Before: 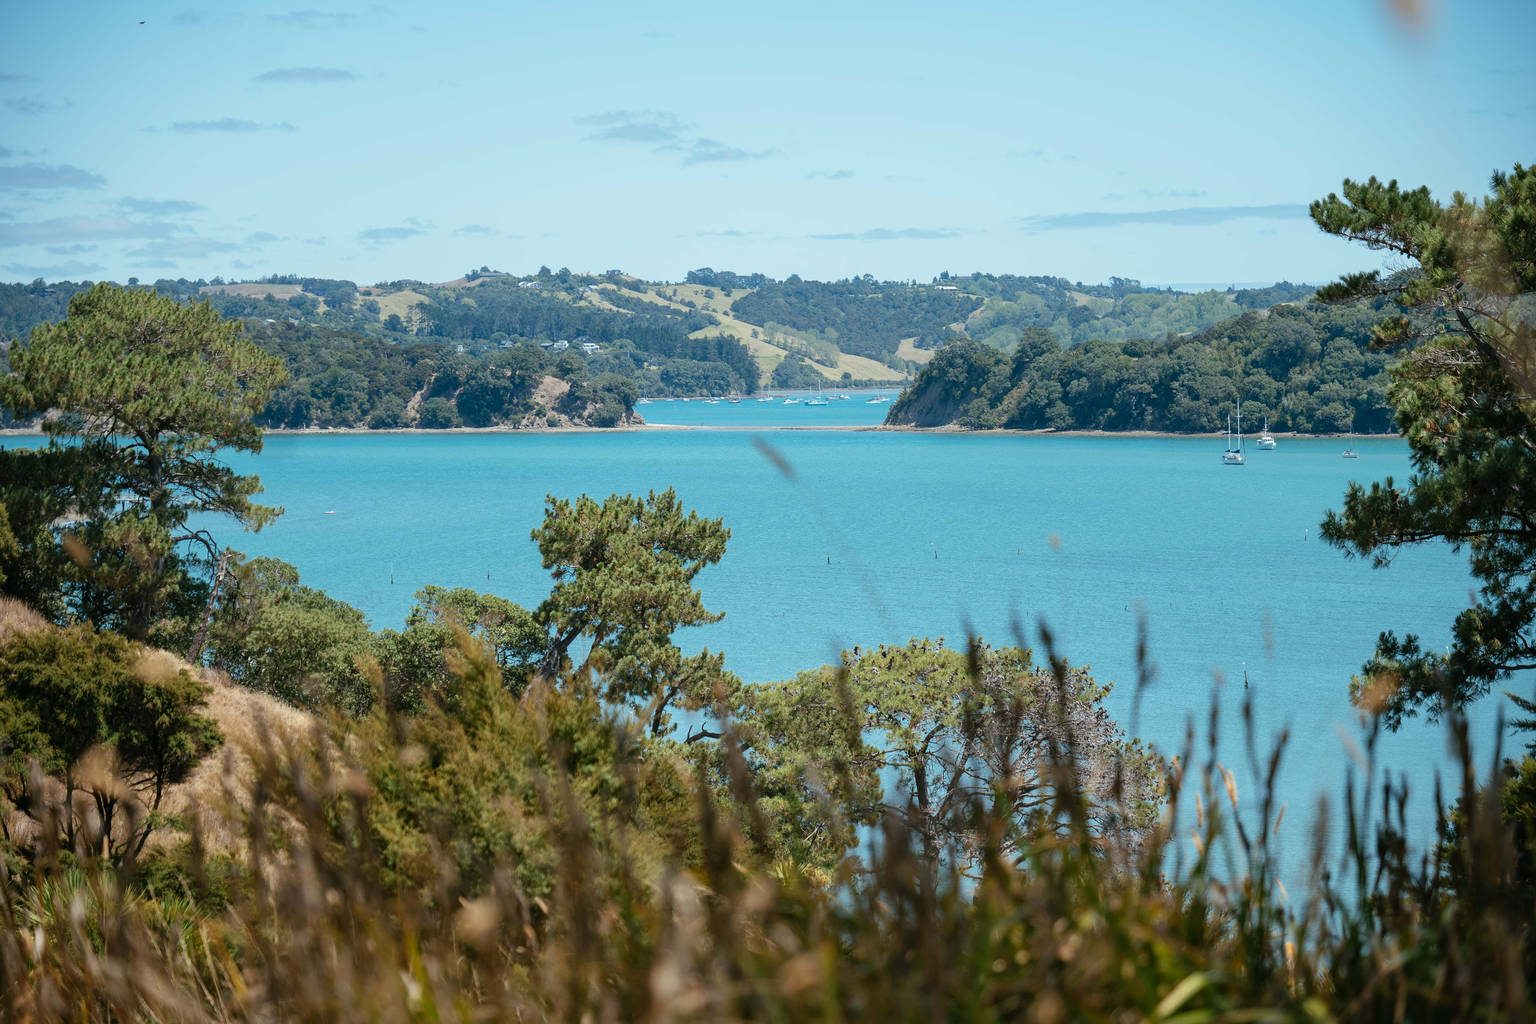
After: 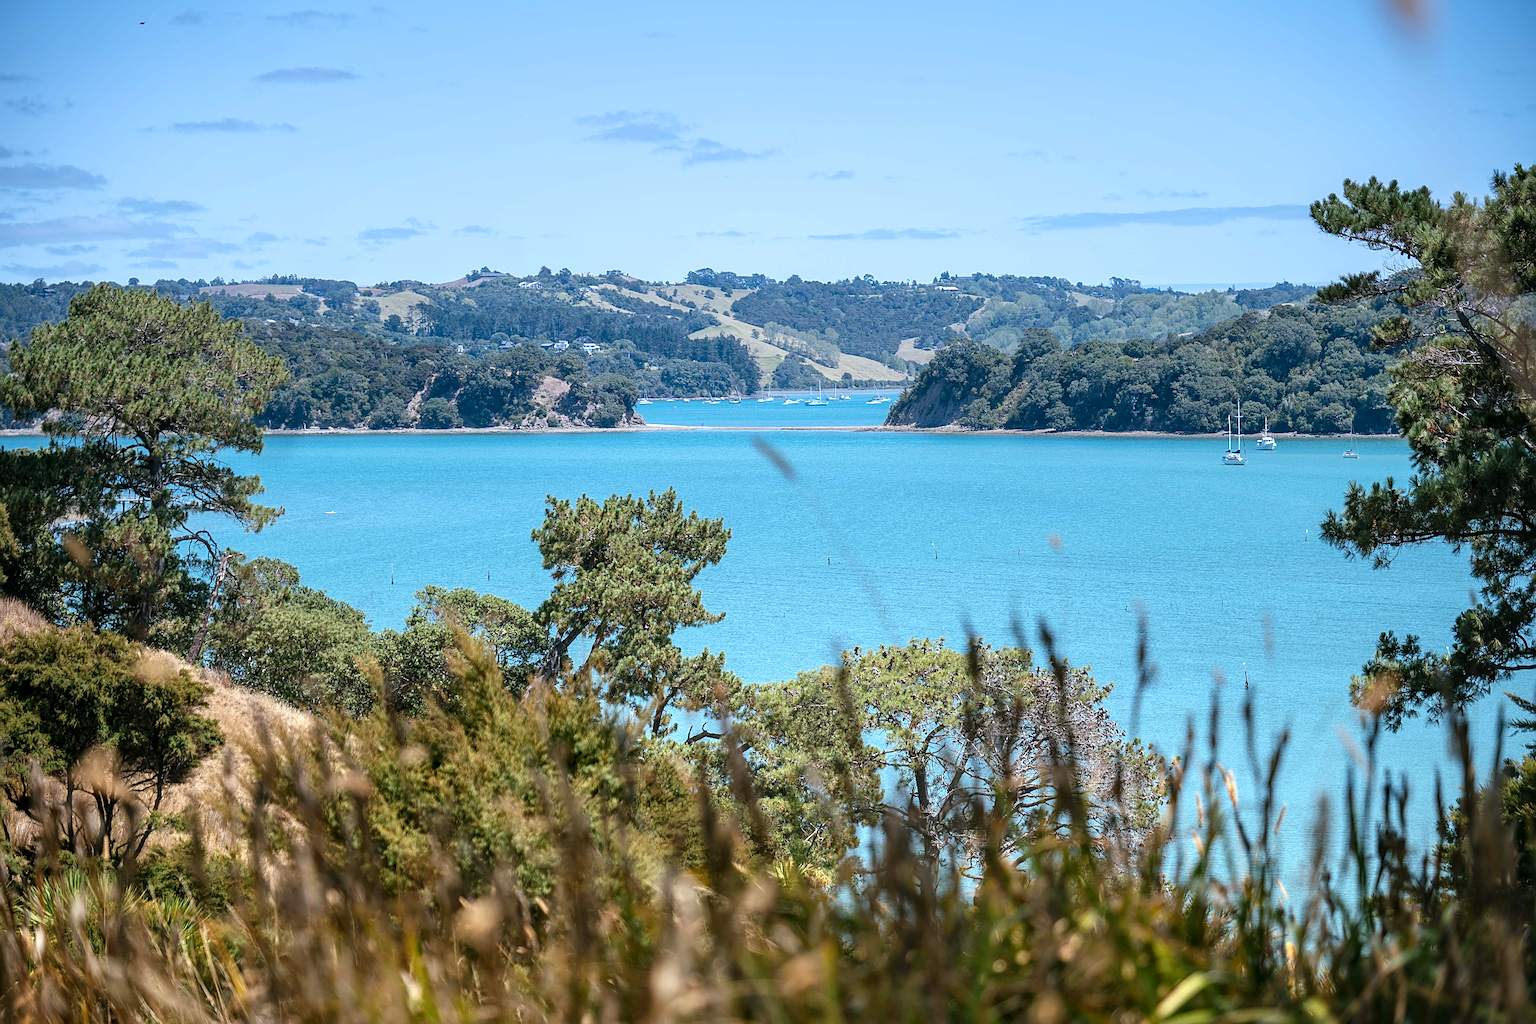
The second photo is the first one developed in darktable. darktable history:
local contrast: on, module defaults
sharpen: radius 4.883
exposure: exposure 0.64 EV, compensate highlight preservation false
graduated density: hue 238.83°, saturation 50%
